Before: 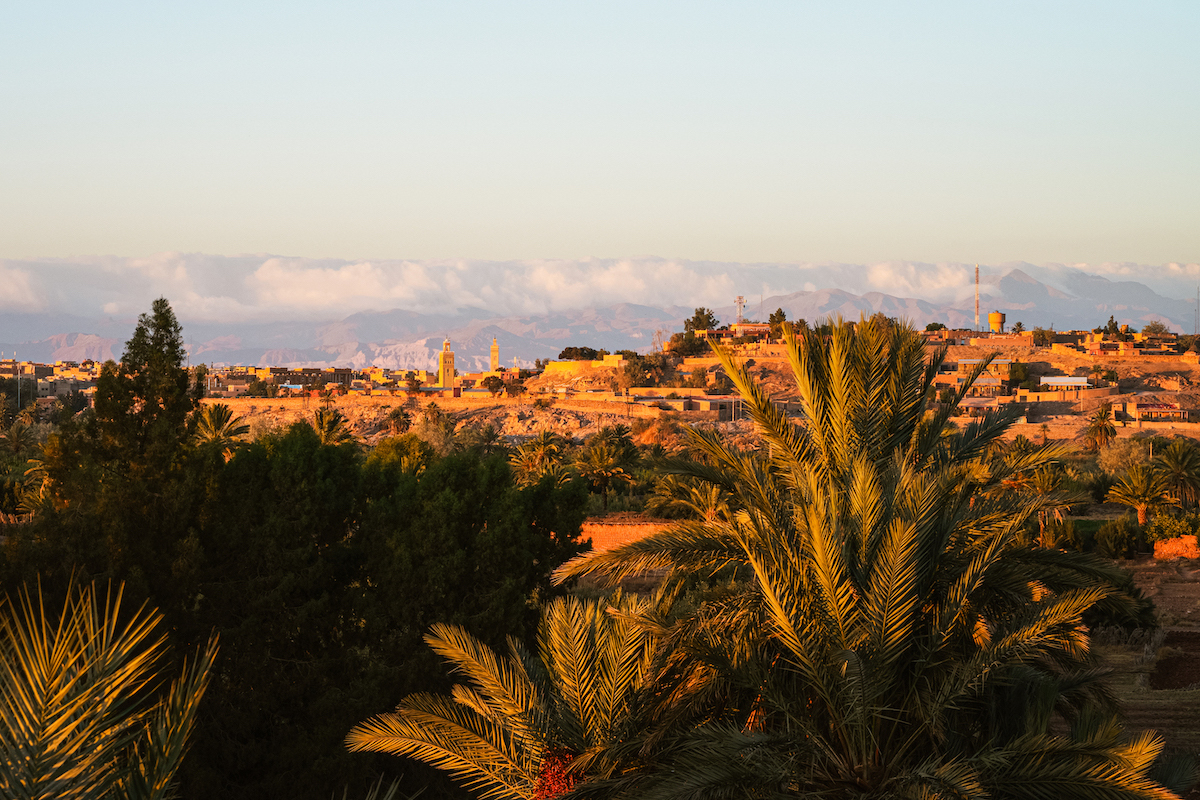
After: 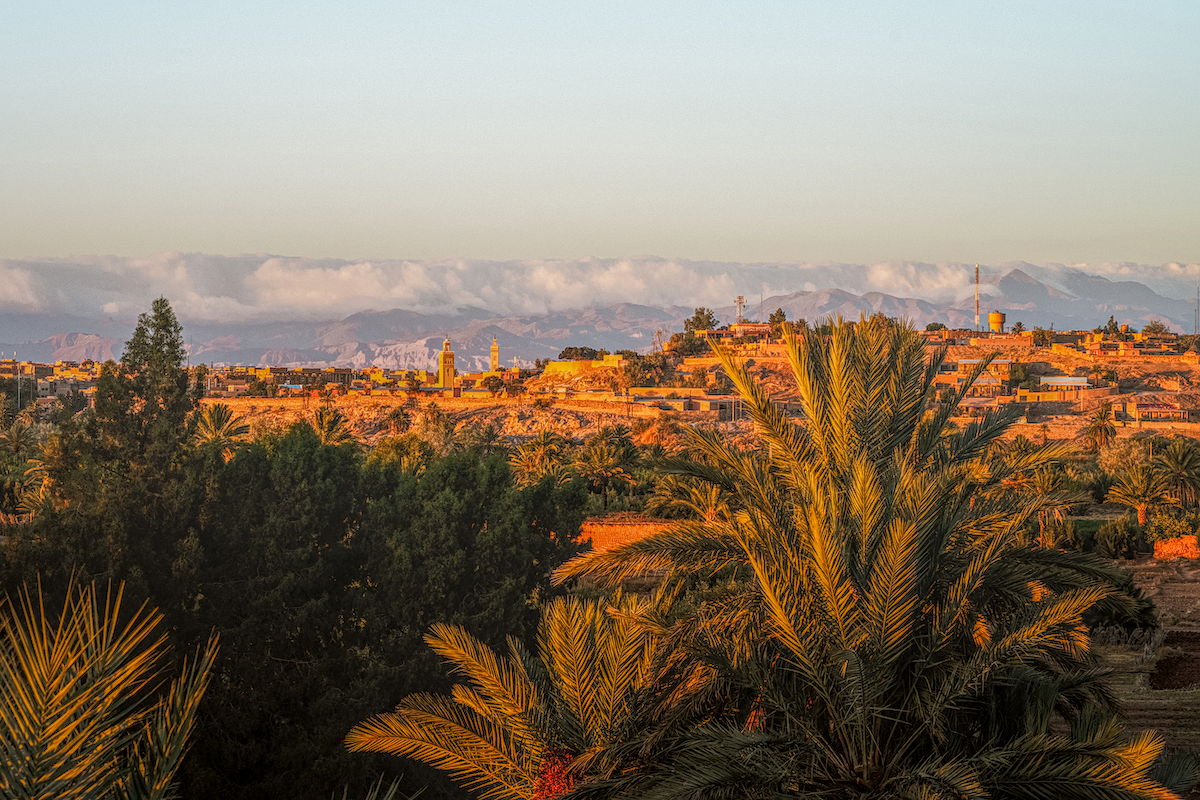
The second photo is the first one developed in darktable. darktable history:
sharpen: radius 1.313, amount 0.308, threshold 0.026
local contrast: highlights 20%, shadows 25%, detail 201%, midtone range 0.2
